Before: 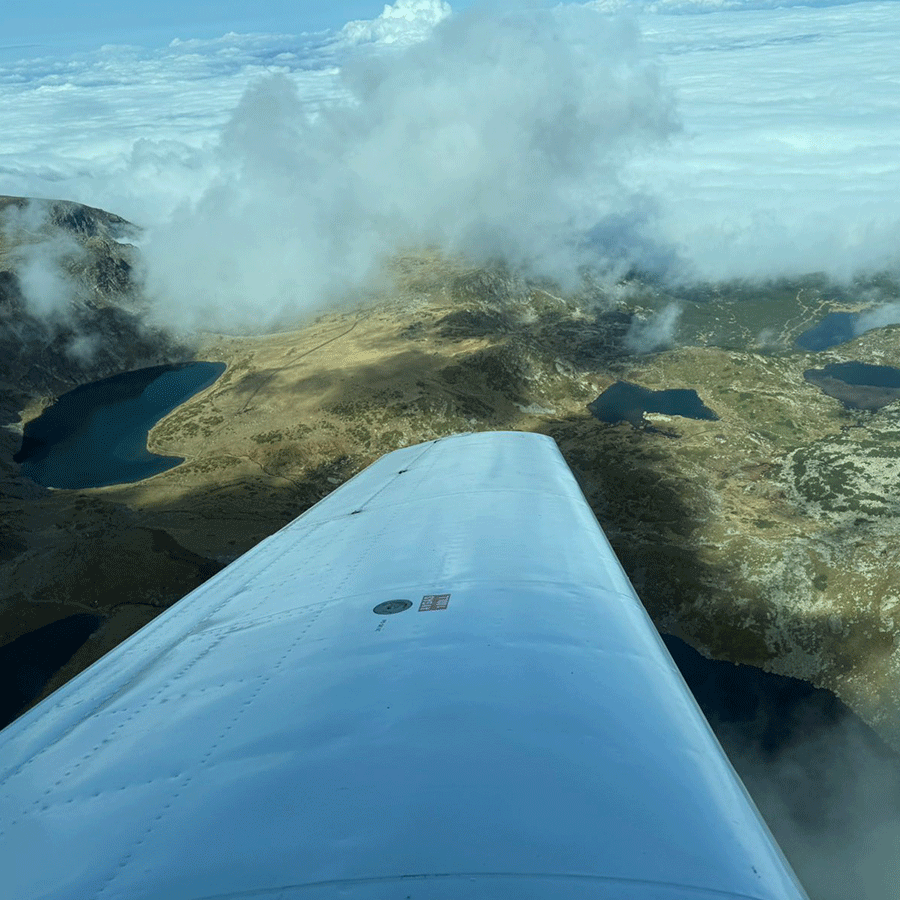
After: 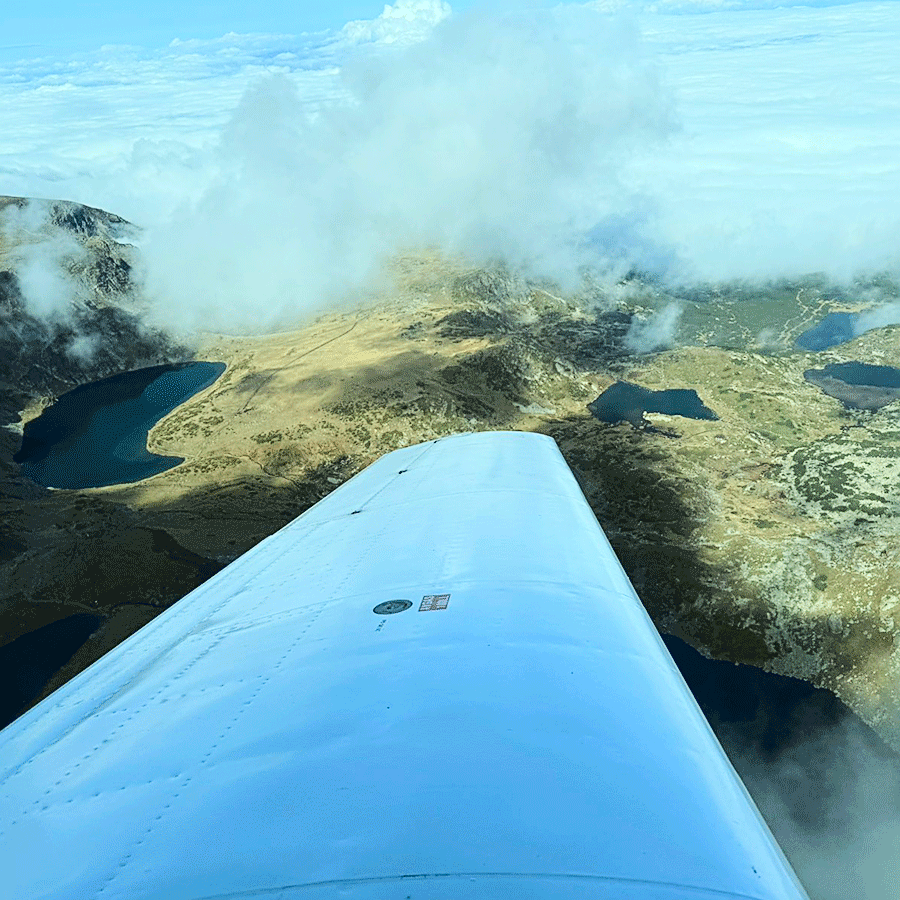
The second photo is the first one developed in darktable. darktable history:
tone curve: curves: ch0 [(0, 0.026) (0.146, 0.158) (0.272, 0.34) (0.453, 0.627) (0.687, 0.829) (1, 1)], color space Lab, linked channels, preserve colors none
sharpen: on, module defaults
